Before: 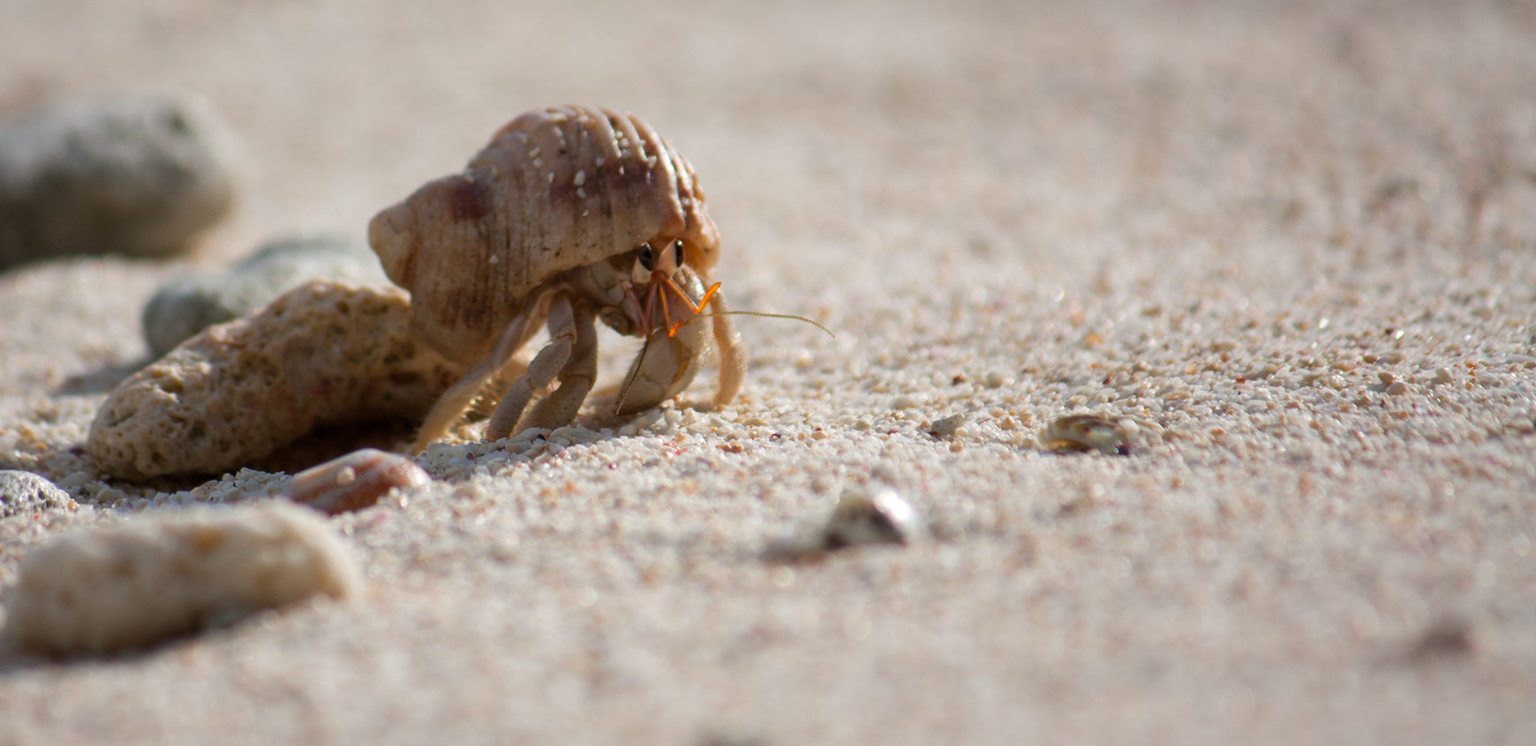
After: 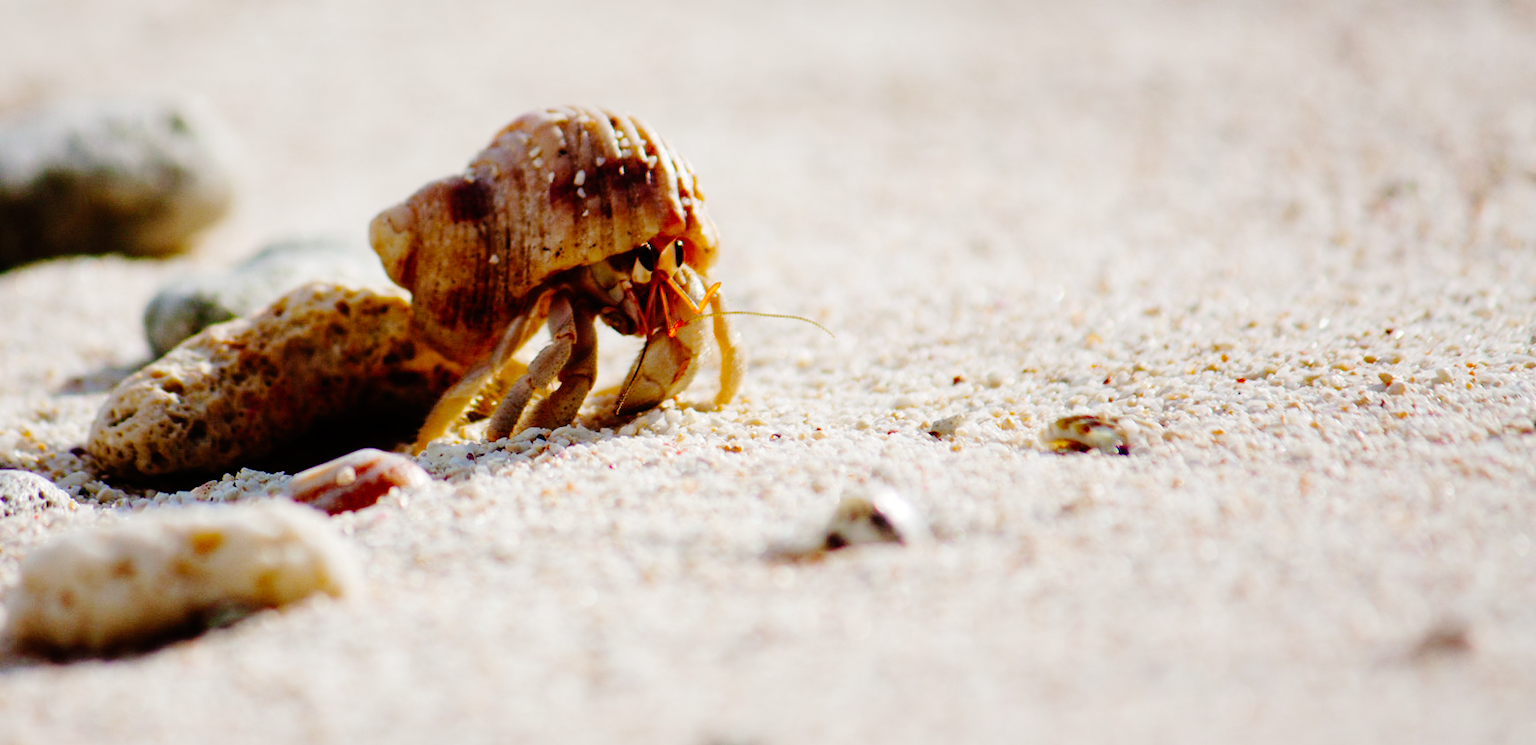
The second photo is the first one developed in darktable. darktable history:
base curve: curves: ch0 [(0, 0) (0.036, 0.01) (0.123, 0.254) (0.258, 0.504) (0.507, 0.748) (1, 1)], preserve colors none
color balance rgb: shadows fall-off 101%, linear chroma grading › mid-tones 7.63%, perceptual saturation grading › mid-tones 11.68%, mask middle-gray fulcrum 22.45%, global vibrance 10.11%, saturation formula JzAzBz (2021)
